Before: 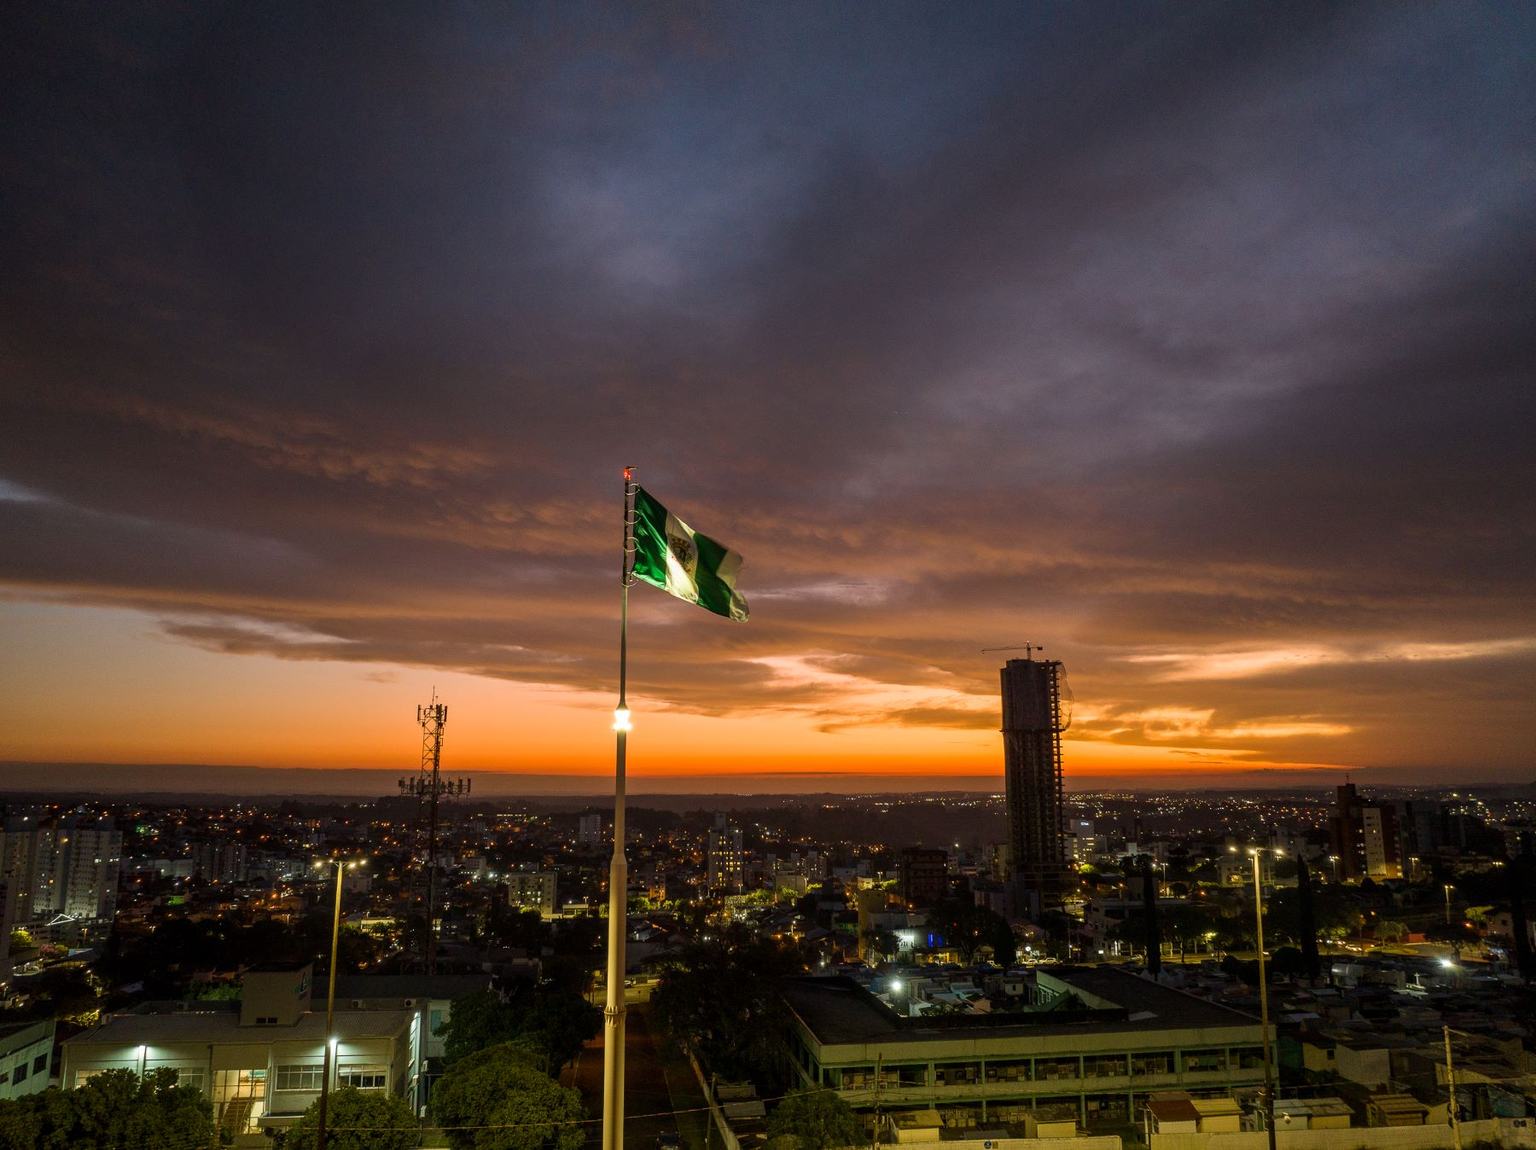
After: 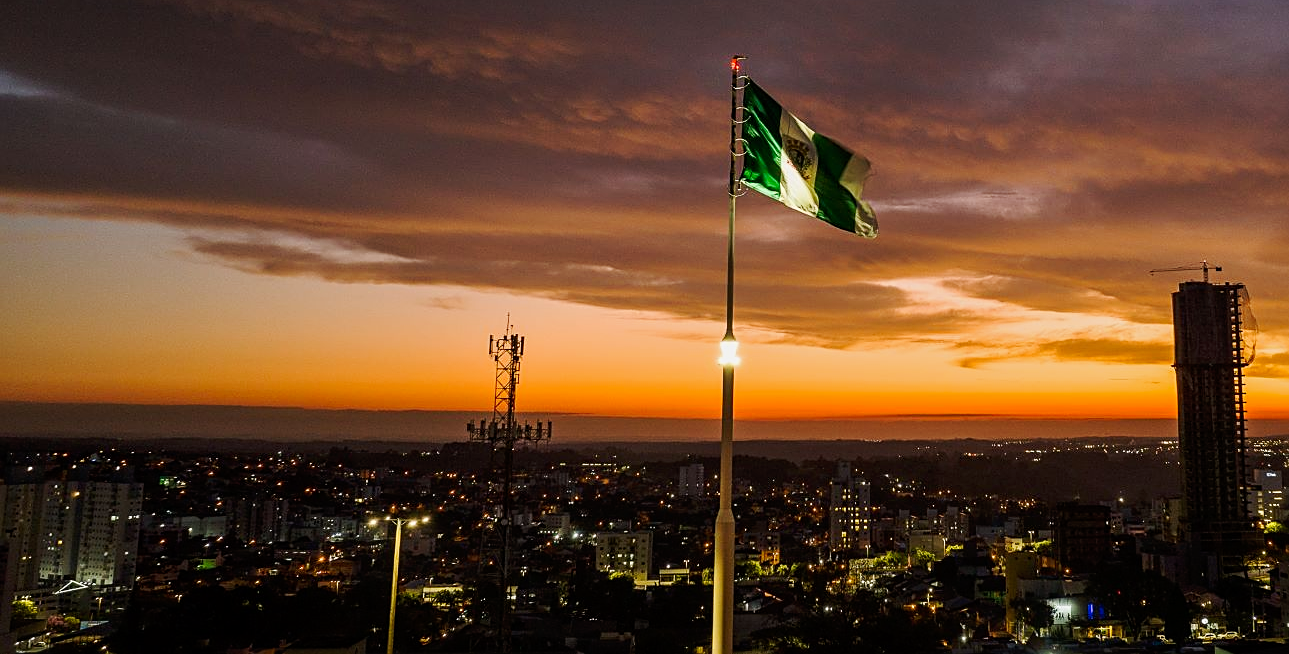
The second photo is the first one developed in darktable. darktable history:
crop: top 36.486%, right 28.377%, bottom 14.997%
sharpen: on, module defaults
tone curve: curves: ch0 [(0, 0) (0.068, 0.031) (0.175, 0.132) (0.337, 0.304) (0.498, 0.511) (0.748, 0.762) (0.993, 0.954)]; ch1 [(0, 0) (0.294, 0.184) (0.359, 0.34) (0.362, 0.35) (0.43, 0.41) (0.469, 0.453) (0.495, 0.489) (0.54, 0.563) (0.612, 0.641) (1, 1)]; ch2 [(0, 0) (0.431, 0.419) (0.495, 0.502) (0.524, 0.534) (0.557, 0.56) (0.634, 0.654) (0.728, 0.722) (1, 1)], preserve colors none
